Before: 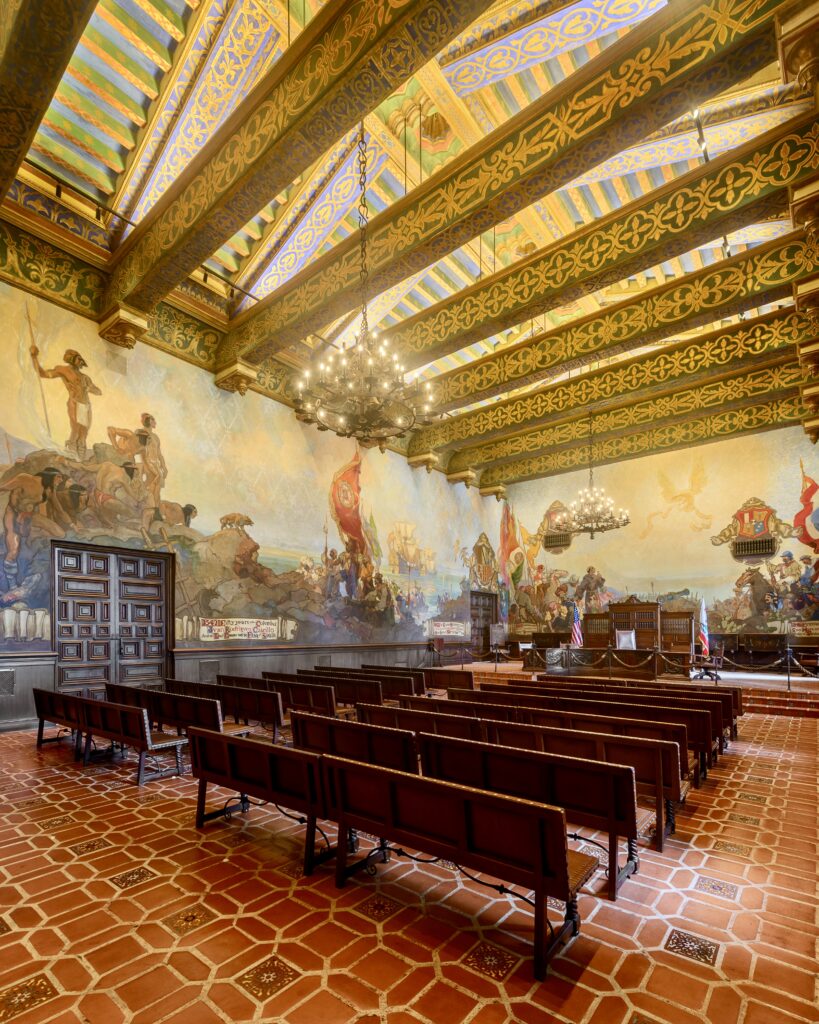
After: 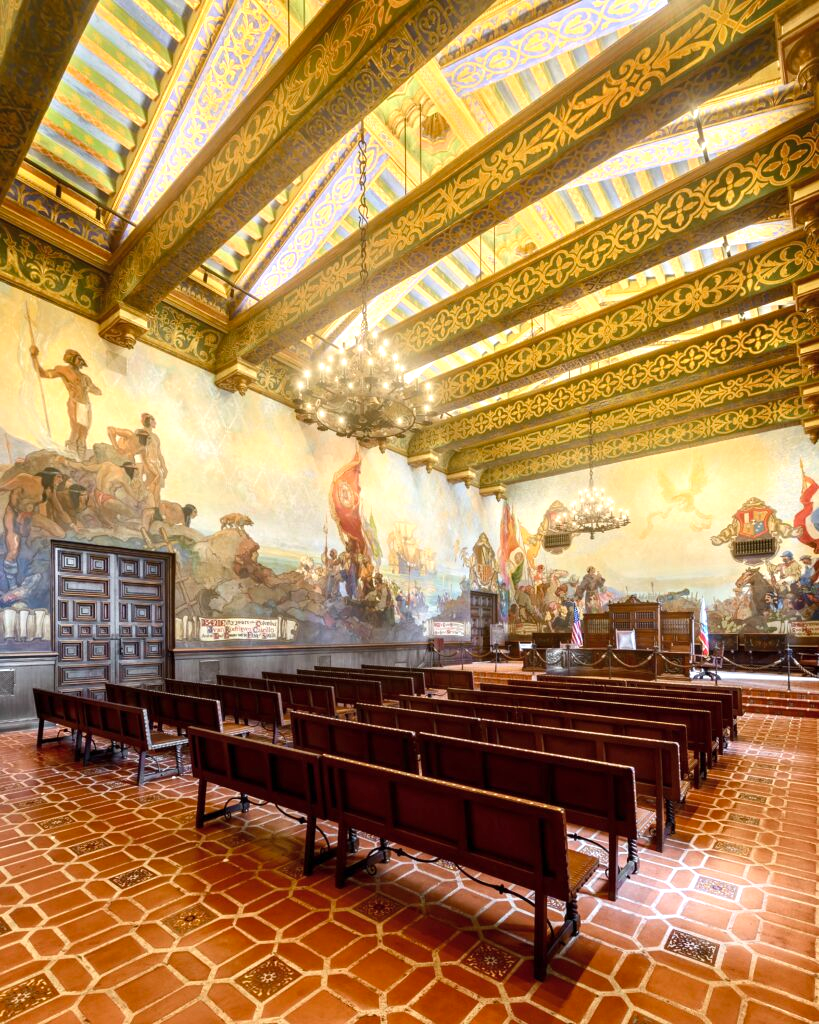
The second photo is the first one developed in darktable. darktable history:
exposure: exposure 0.6 EV, compensate highlight preservation false
contrast brightness saturation: saturation -0.17
white balance: red 0.988, blue 1.017
